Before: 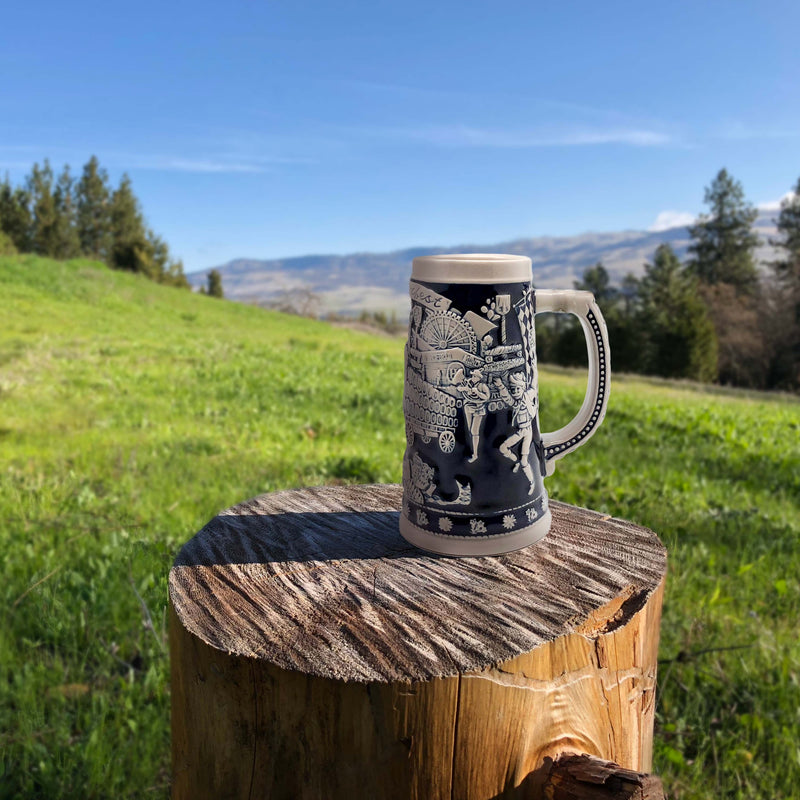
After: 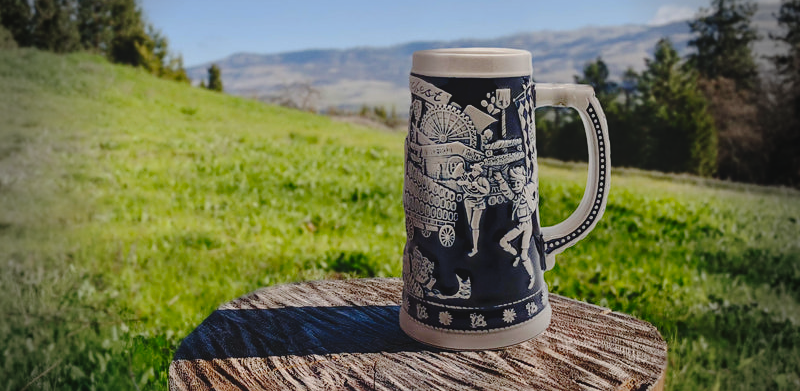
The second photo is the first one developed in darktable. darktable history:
exposure: black level correction -0.015, exposure -0.515 EV, compensate exposure bias true, compensate highlight preservation false
sharpen: amount 0.208
crop and rotate: top 25.761%, bottom 25.3%
tone curve: curves: ch0 [(0, 0) (0.003, 0.021) (0.011, 0.021) (0.025, 0.021) (0.044, 0.033) (0.069, 0.053) (0.1, 0.08) (0.136, 0.114) (0.177, 0.171) (0.224, 0.246) (0.277, 0.332) (0.335, 0.424) (0.399, 0.496) (0.468, 0.561) (0.543, 0.627) (0.623, 0.685) (0.709, 0.741) (0.801, 0.813) (0.898, 0.902) (1, 1)], preserve colors none
local contrast: detail 109%
contrast brightness saturation: contrast 0.126, brightness -0.049, saturation 0.16
vignetting: fall-off start 68.76%, fall-off radius 29.54%, width/height ratio 0.989, shape 0.854, unbound false
